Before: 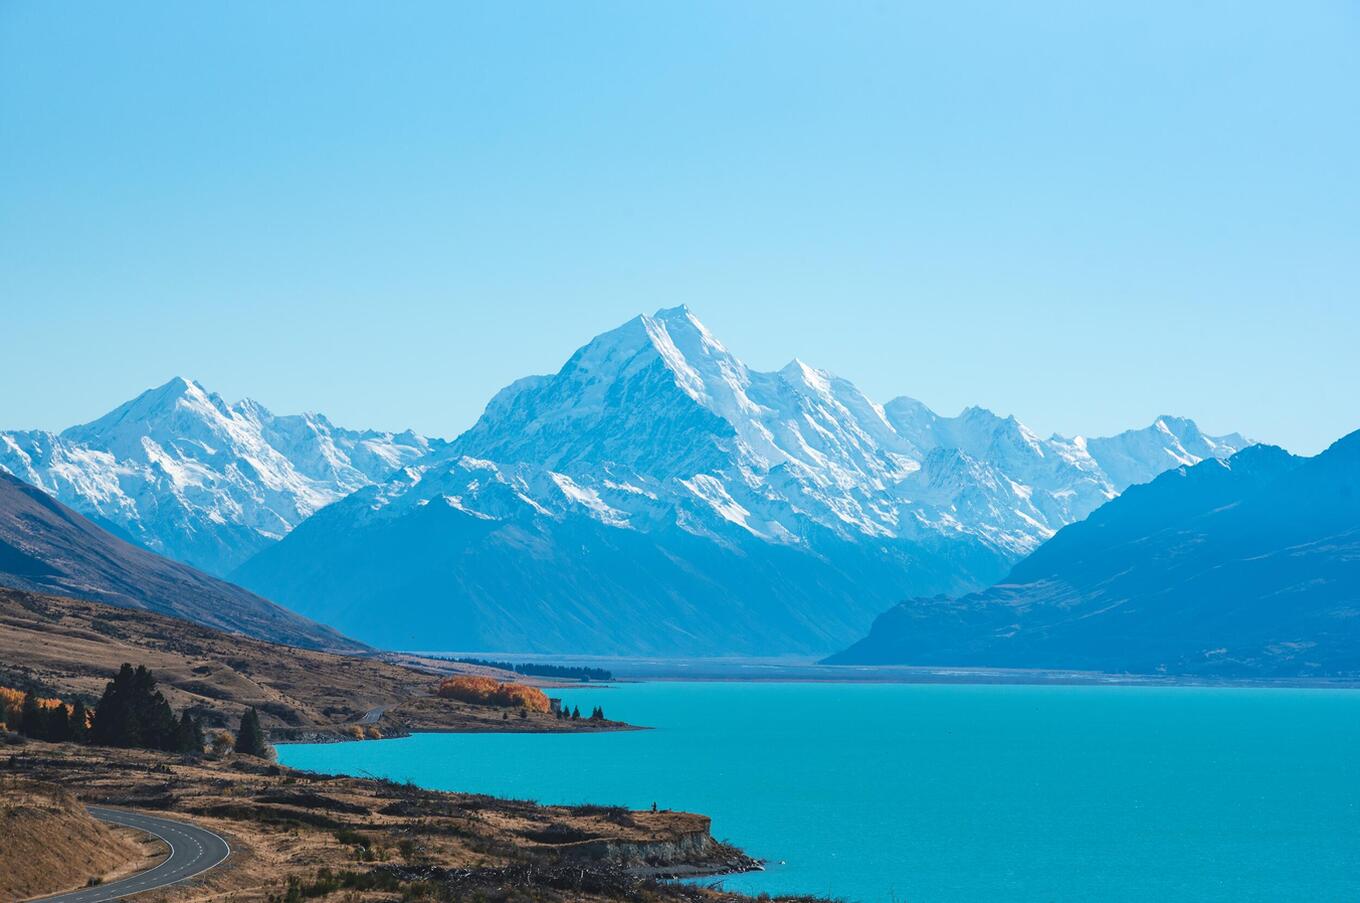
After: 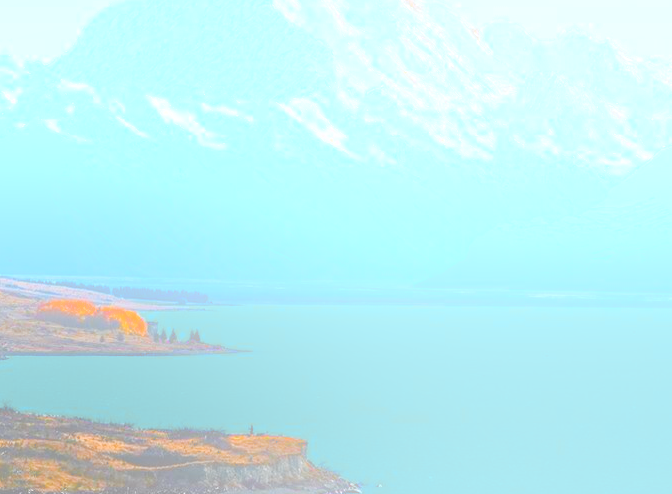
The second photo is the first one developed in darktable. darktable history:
haze removal: strength 0.4, distance 0.22, compatibility mode true, adaptive false
crop: left 29.672%, top 41.786%, right 20.851%, bottom 3.487%
bloom: size 25%, threshold 5%, strength 90%
color zones: curves: ch0 [(0.035, 0.242) (0.25, 0.5) (0.384, 0.214) (0.488, 0.255) (0.75, 0.5)]; ch1 [(0.063, 0.379) (0.25, 0.5) (0.354, 0.201) (0.489, 0.085) (0.729, 0.271)]; ch2 [(0.25, 0.5) (0.38, 0.517) (0.442, 0.51) (0.735, 0.456)]
rotate and perspective: crop left 0, crop top 0
color balance rgb: linear chroma grading › global chroma 9%, perceptual saturation grading › global saturation 36%, perceptual saturation grading › shadows 35%, perceptual brilliance grading › global brilliance 15%, perceptual brilliance grading › shadows -35%, global vibrance 15%
